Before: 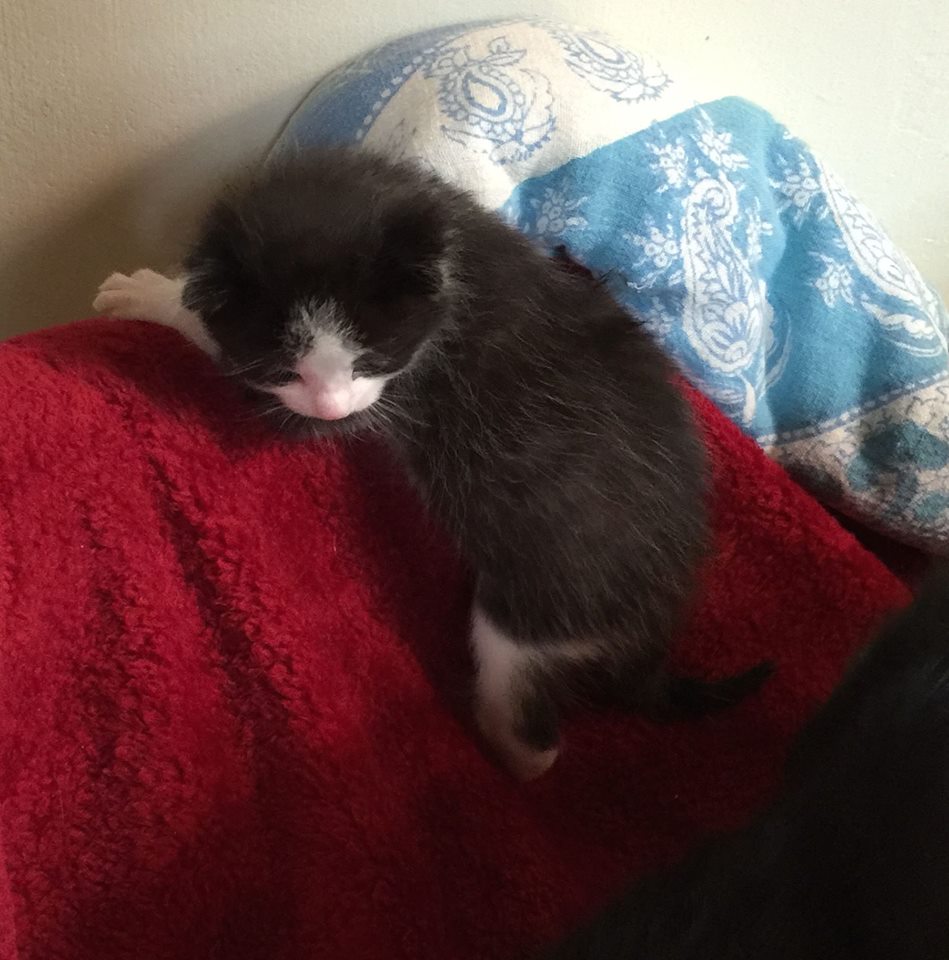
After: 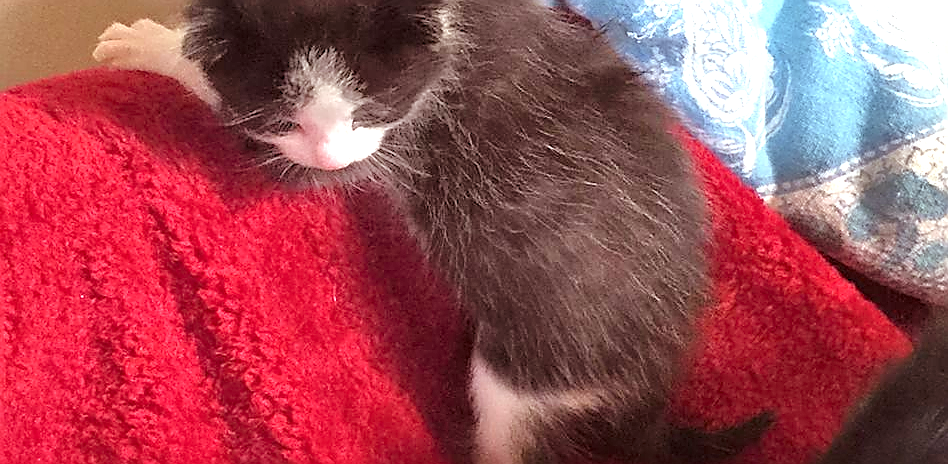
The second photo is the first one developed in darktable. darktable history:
local contrast: mode bilateral grid, contrast 20, coarseness 50, detail 120%, midtone range 0.2
tone equalizer: -7 EV 0.15 EV, -6 EV 0.6 EV, -5 EV 1.15 EV, -4 EV 1.33 EV, -3 EV 1.15 EV, -2 EV 0.6 EV, -1 EV 0.15 EV, mask exposure compensation -0.5 EV
crop and rotate: top 26.056%, bottom 25.543%
sharpen: radius 1.4, amount 1.25, threshold 0.7
exposure: black level correction 0, exposure 1 EV, compensate exposure bias true, compensate highlight preservation false
rgb levels: mode RGB, independent channels, levels [[0, 0.474, 1], [0, 0.5, 1], [0, 0.5, 1]]
